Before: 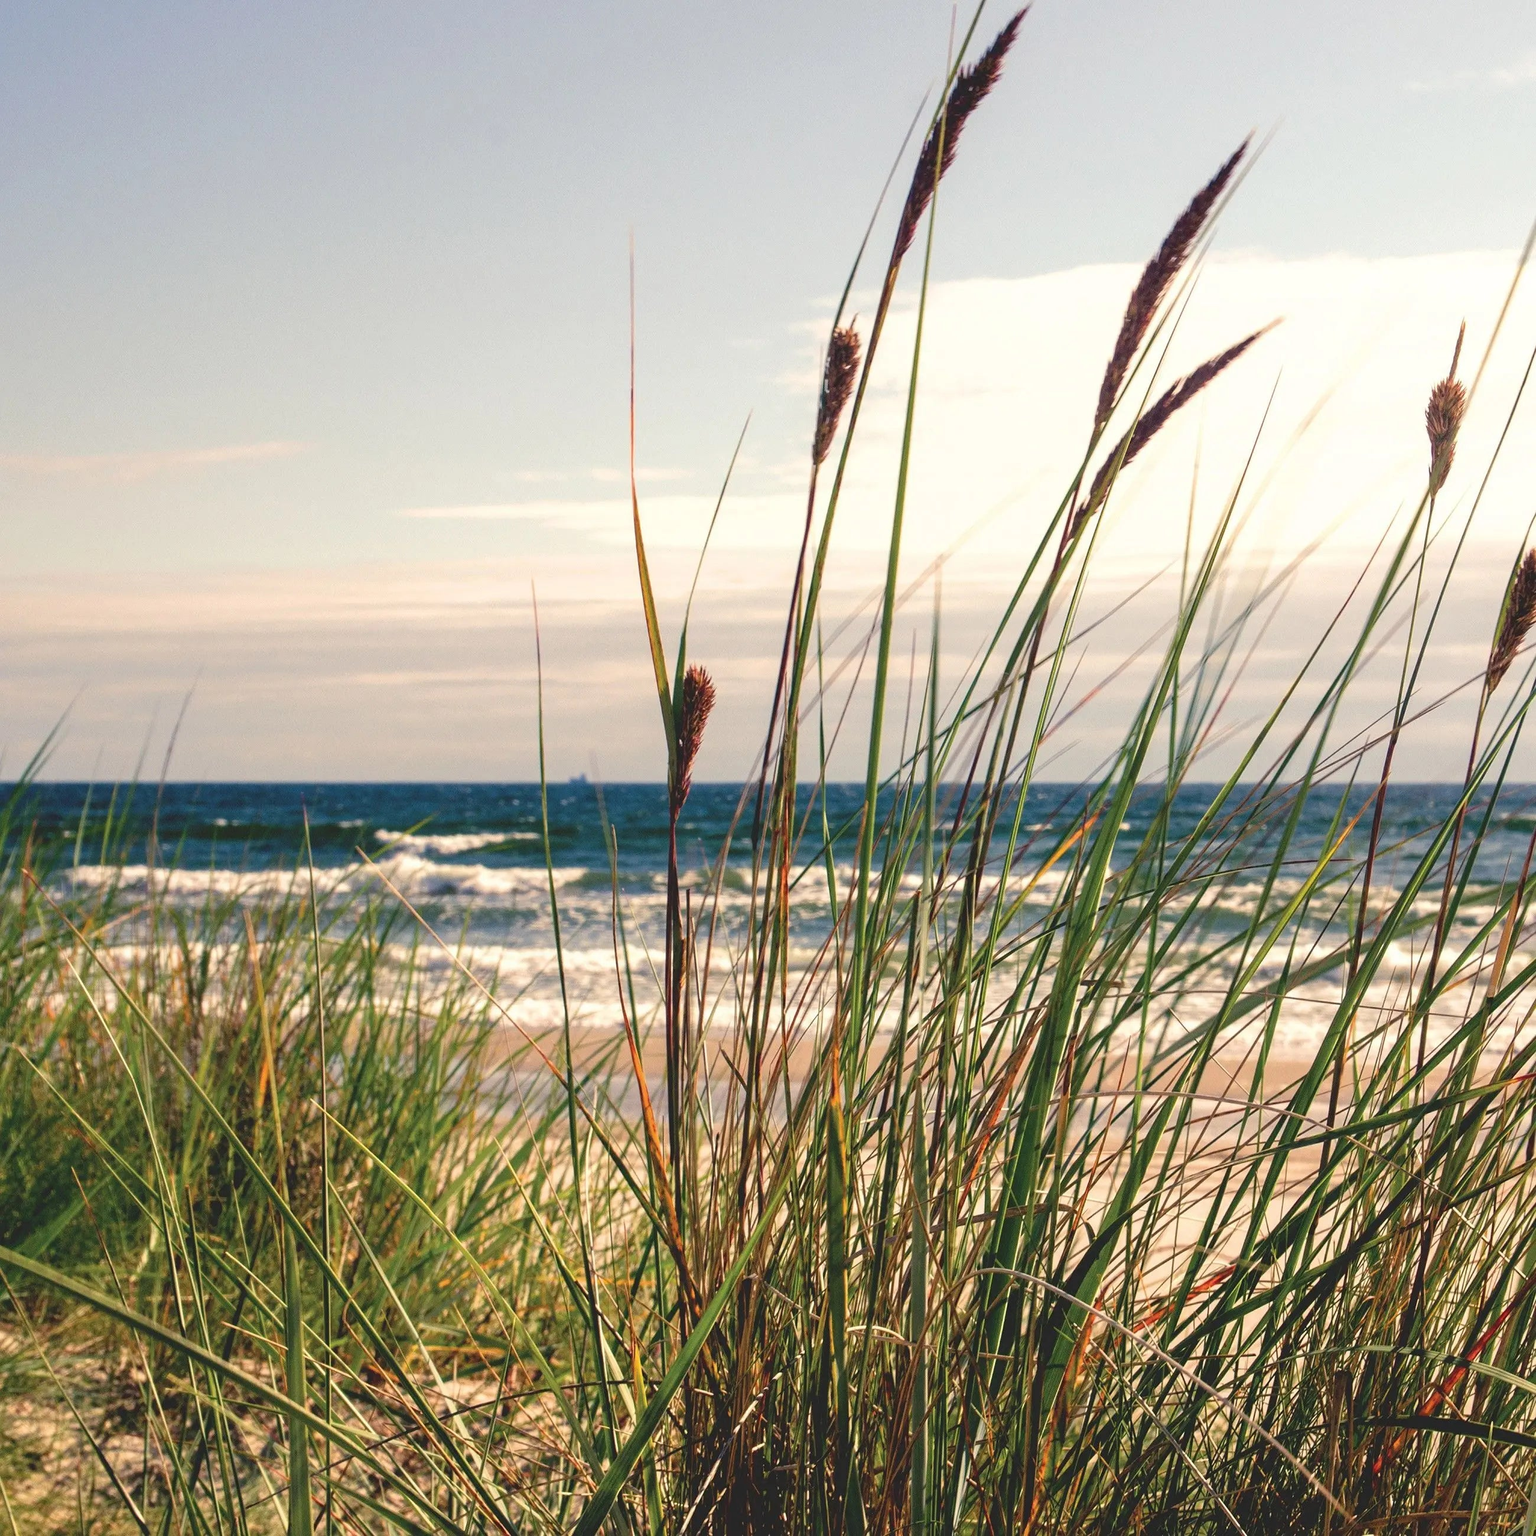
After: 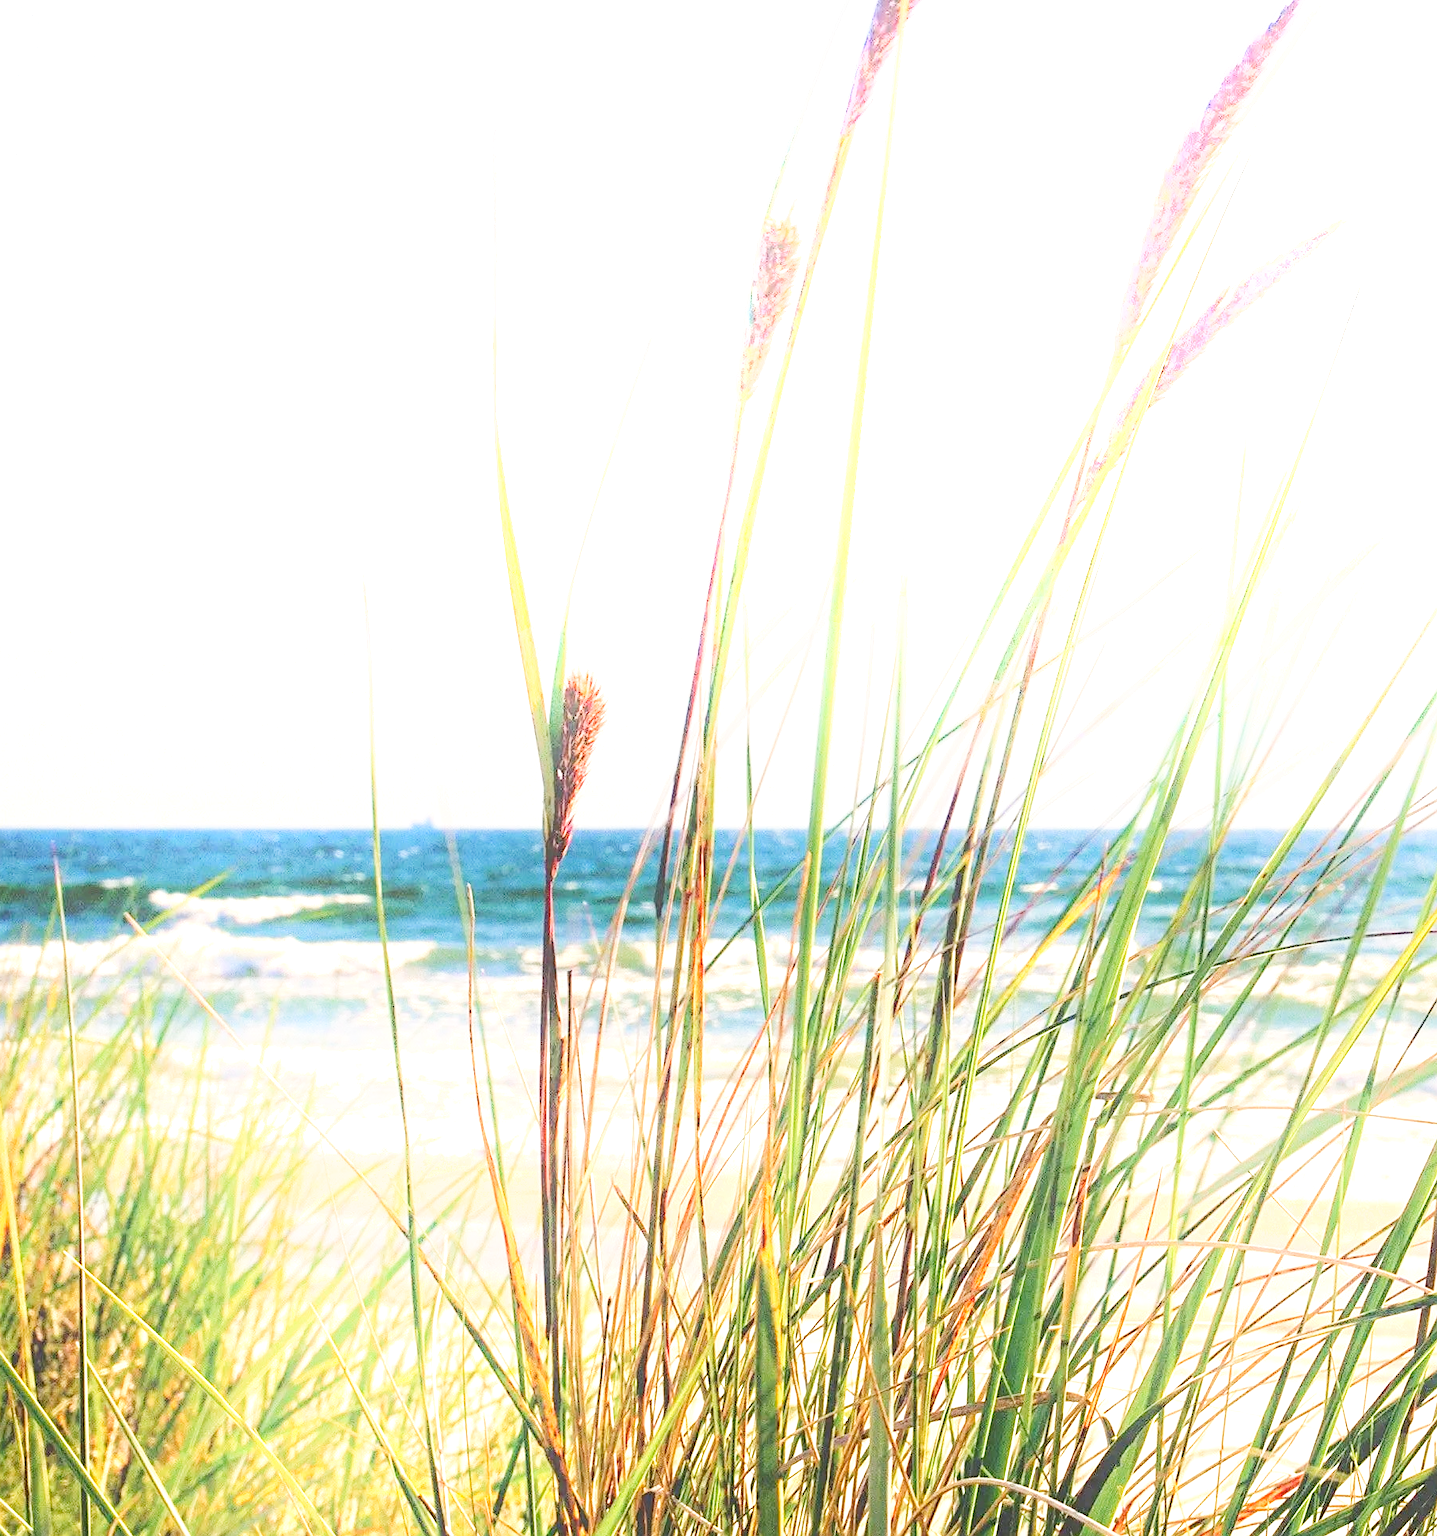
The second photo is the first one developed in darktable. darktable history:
tone curve: curves: ch0 [(0, 0) (0.004, 0.001) (0.133, 0.132) (0.325, 0.395) (0.455, 0.565) (0.832, 0.925) (1, 1)], preserve colors none
crop and rotate: left 17.142%, top 10.751%, right 12.982%, bottom 14.568%
sharpen: amount 0.209
color balance rgb: perceptual saturation grading › global saturation 2.798%, global vibrance 15.935%, saturation formula JzAzBz (2021)
exposure: black level correction 0, exposure 1.096 EV, compensate highlight preservation false
shadows and highlights: shadows -41.75, highlights 62.61, soften with gaussian
